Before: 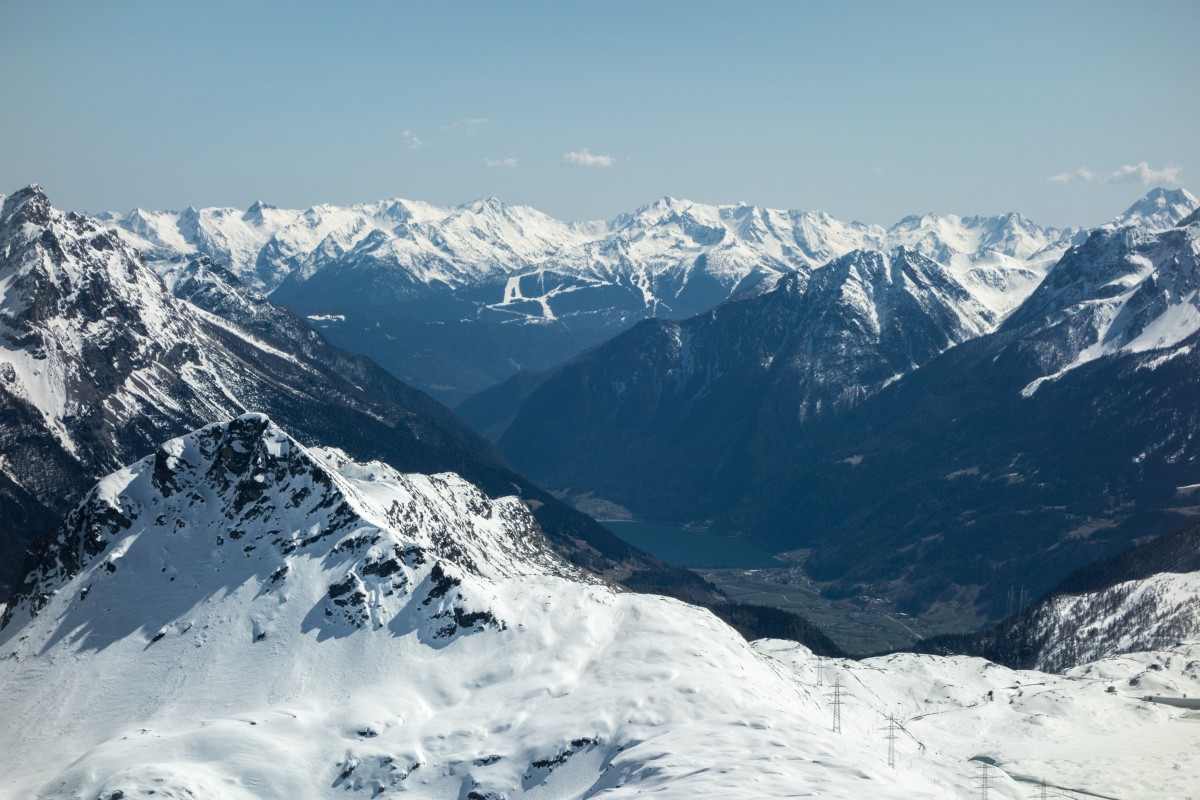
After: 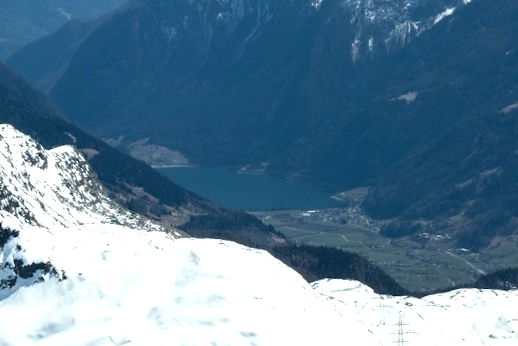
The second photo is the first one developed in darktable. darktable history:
rotate and perspective: rotation -2.22°, lens shift (horizontal) -0.022, automatic cropping off
crop: left 37.221%, top 45.169%, right 20.63%, bottom 13.777%
exposure: exposure 0.7 EV, compensate highlight preservation false
white balance: red 0.978, blue 0.999
